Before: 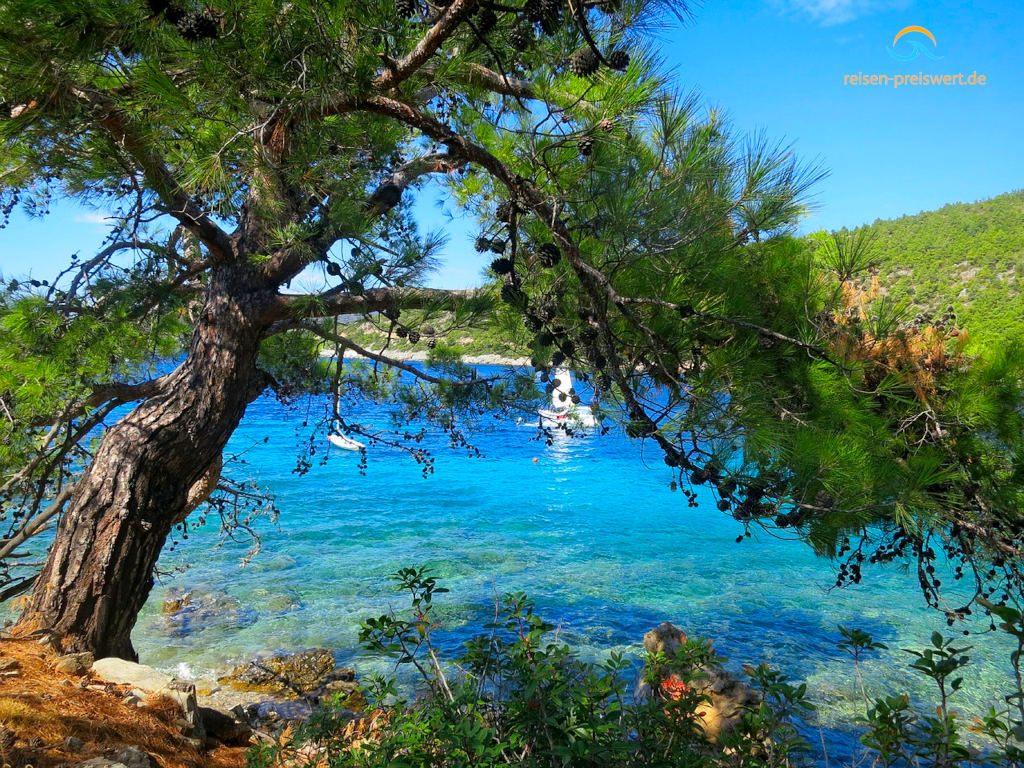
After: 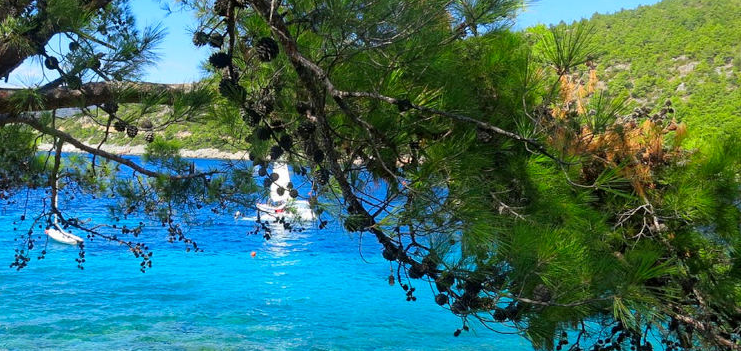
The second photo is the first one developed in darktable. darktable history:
crop and rotate: left 27.559%, top 26.929%, bottom 27.258%
